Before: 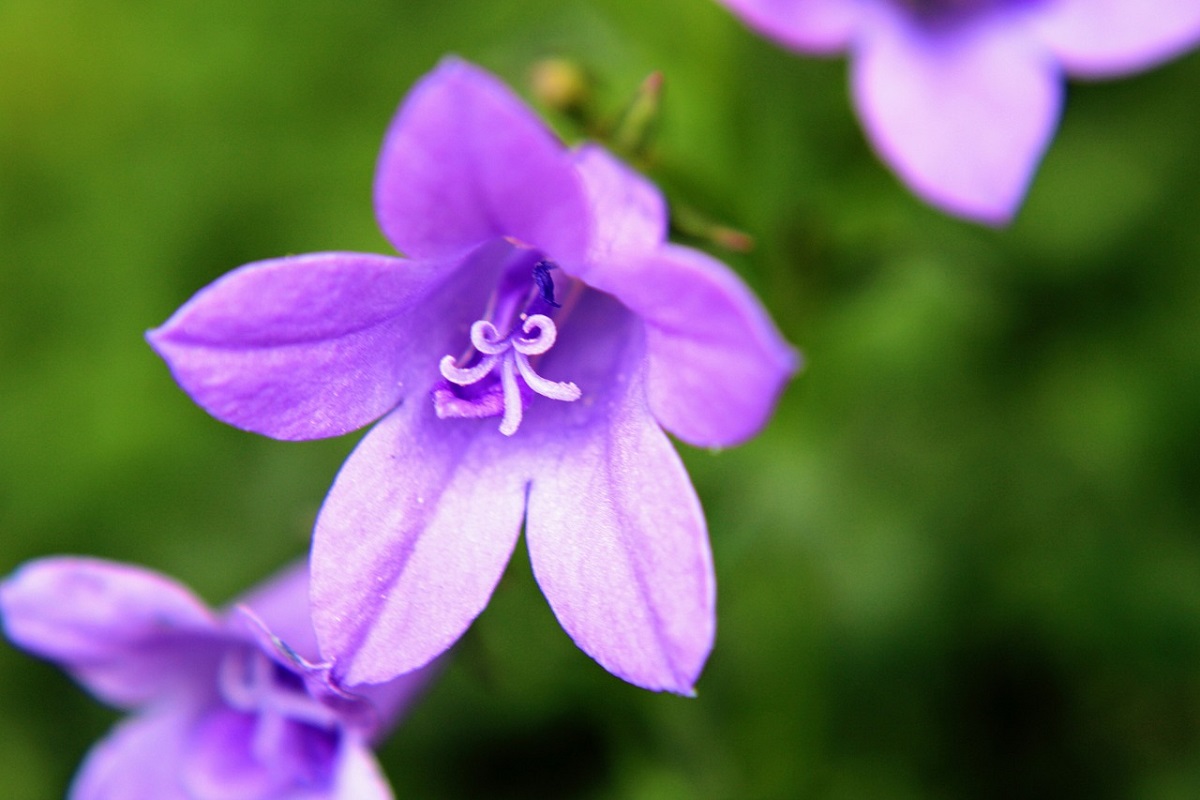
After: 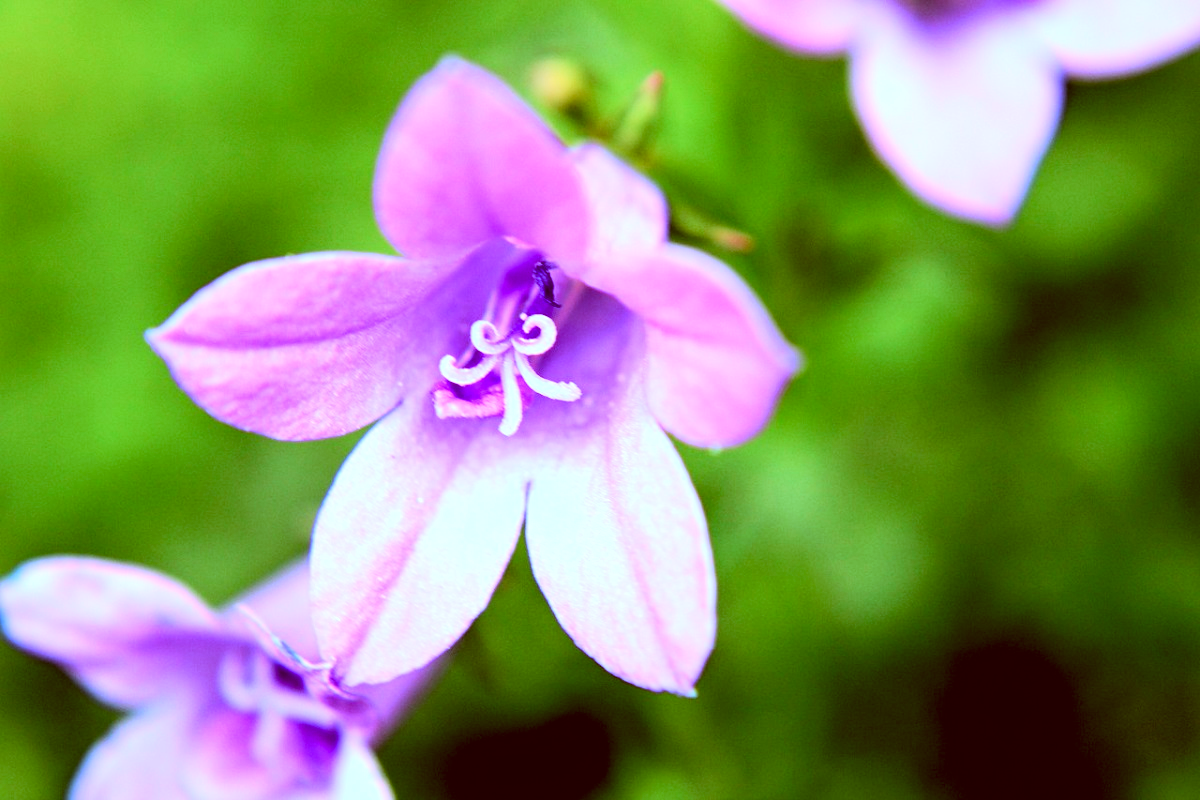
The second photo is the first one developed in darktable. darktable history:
color correction: highlights a* -14.62, highlights b* -16.22, shadows a* 10.12, shadows b* 29.4
tone curve: curves: ch0 [(0, 0) (0.082, 0.02) (0.129, 0.078) (0.275, 0.301) (0.67, 0.809) (1, 1)], color space Lab, linked channels, preserve colors none
exposure: black level correction 0.001, exposure 0.5 EV, compensate exposure bias true, compensate highlight preservation false
